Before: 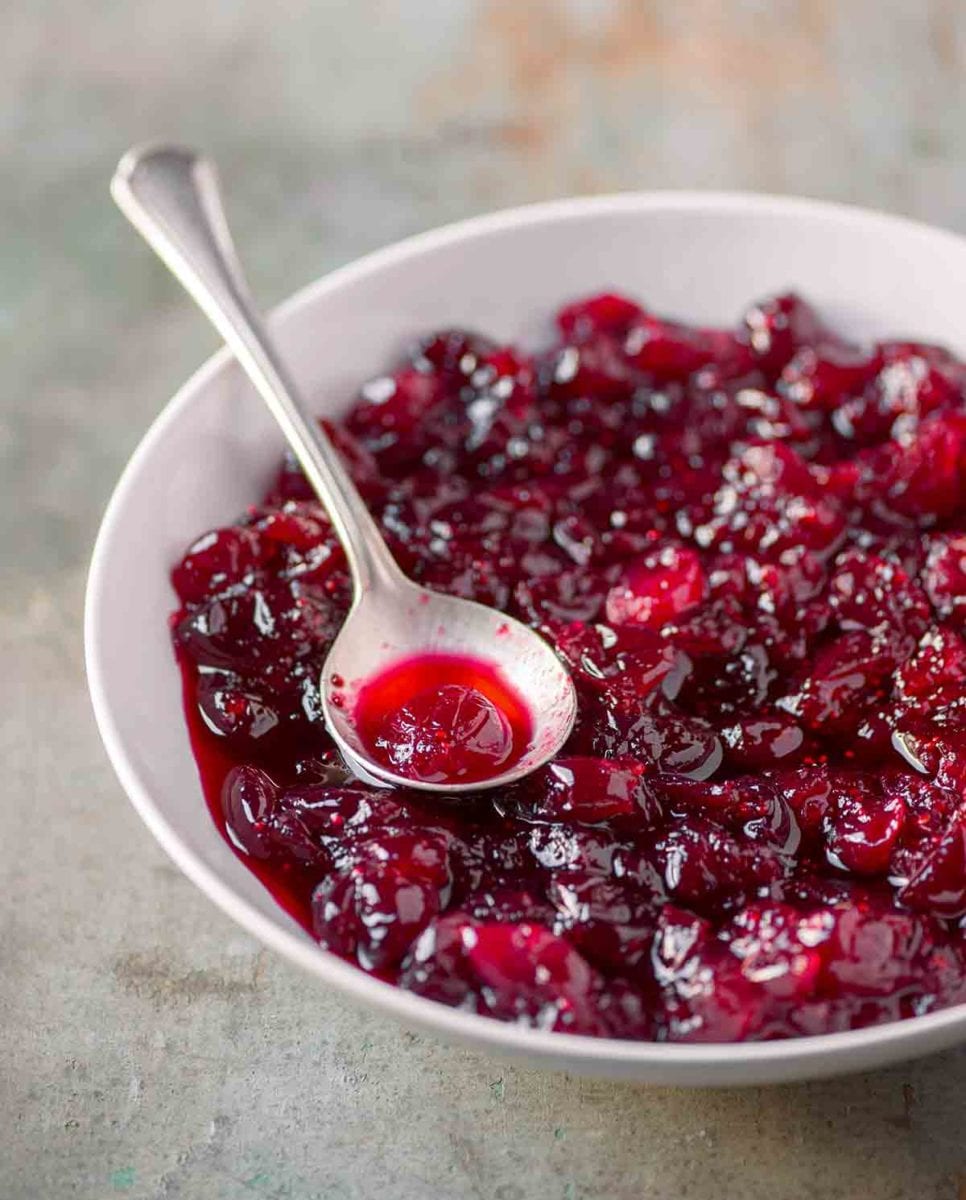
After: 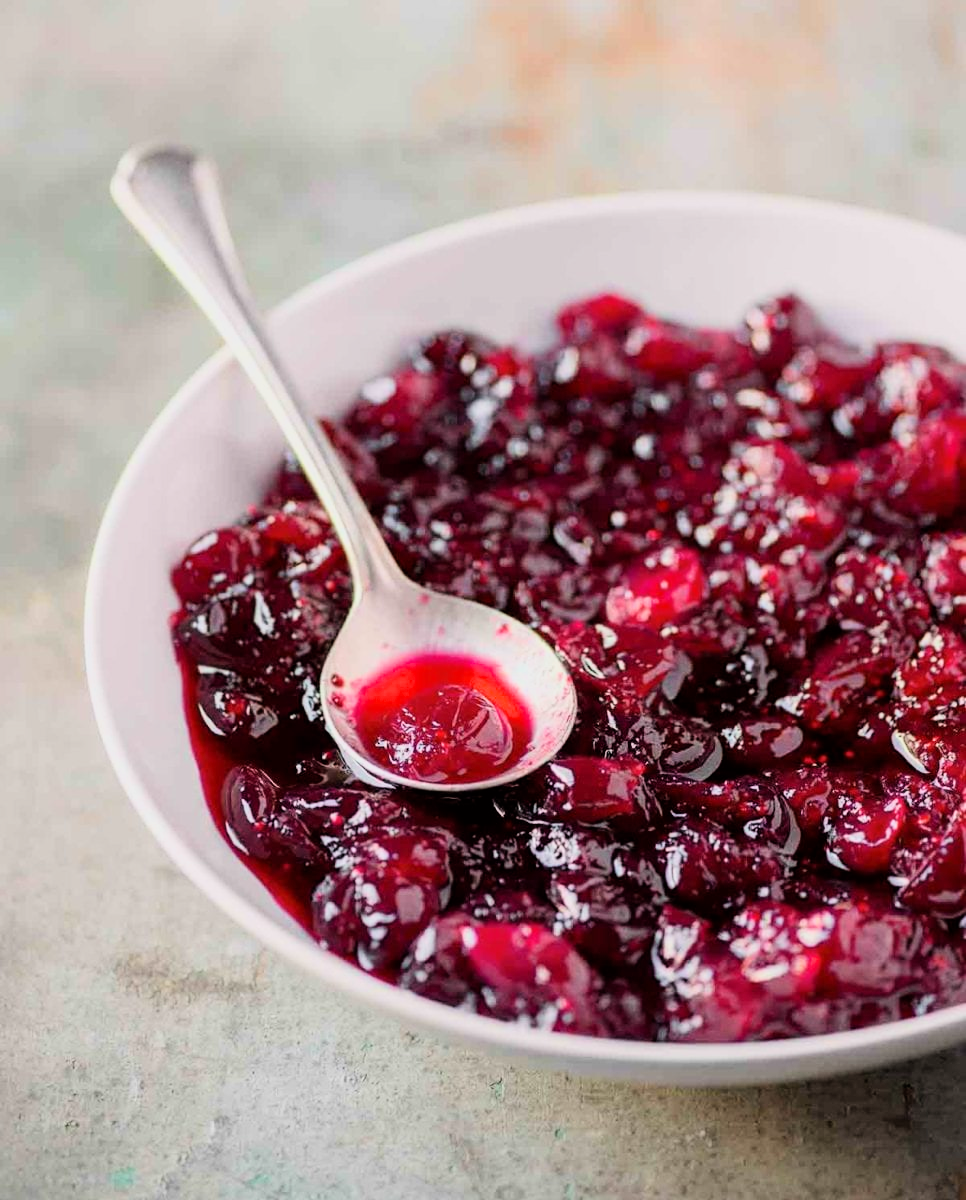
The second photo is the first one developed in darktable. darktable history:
exposure: exposure 0.44 EV, compensate exposure bias true, compensate highlight preservation false
filmic rgb: black relative exposure -7.5 EV, white relative exposure 4.99 EV, hardness 3.33, contrast 1.297, color science v6 (2022)
